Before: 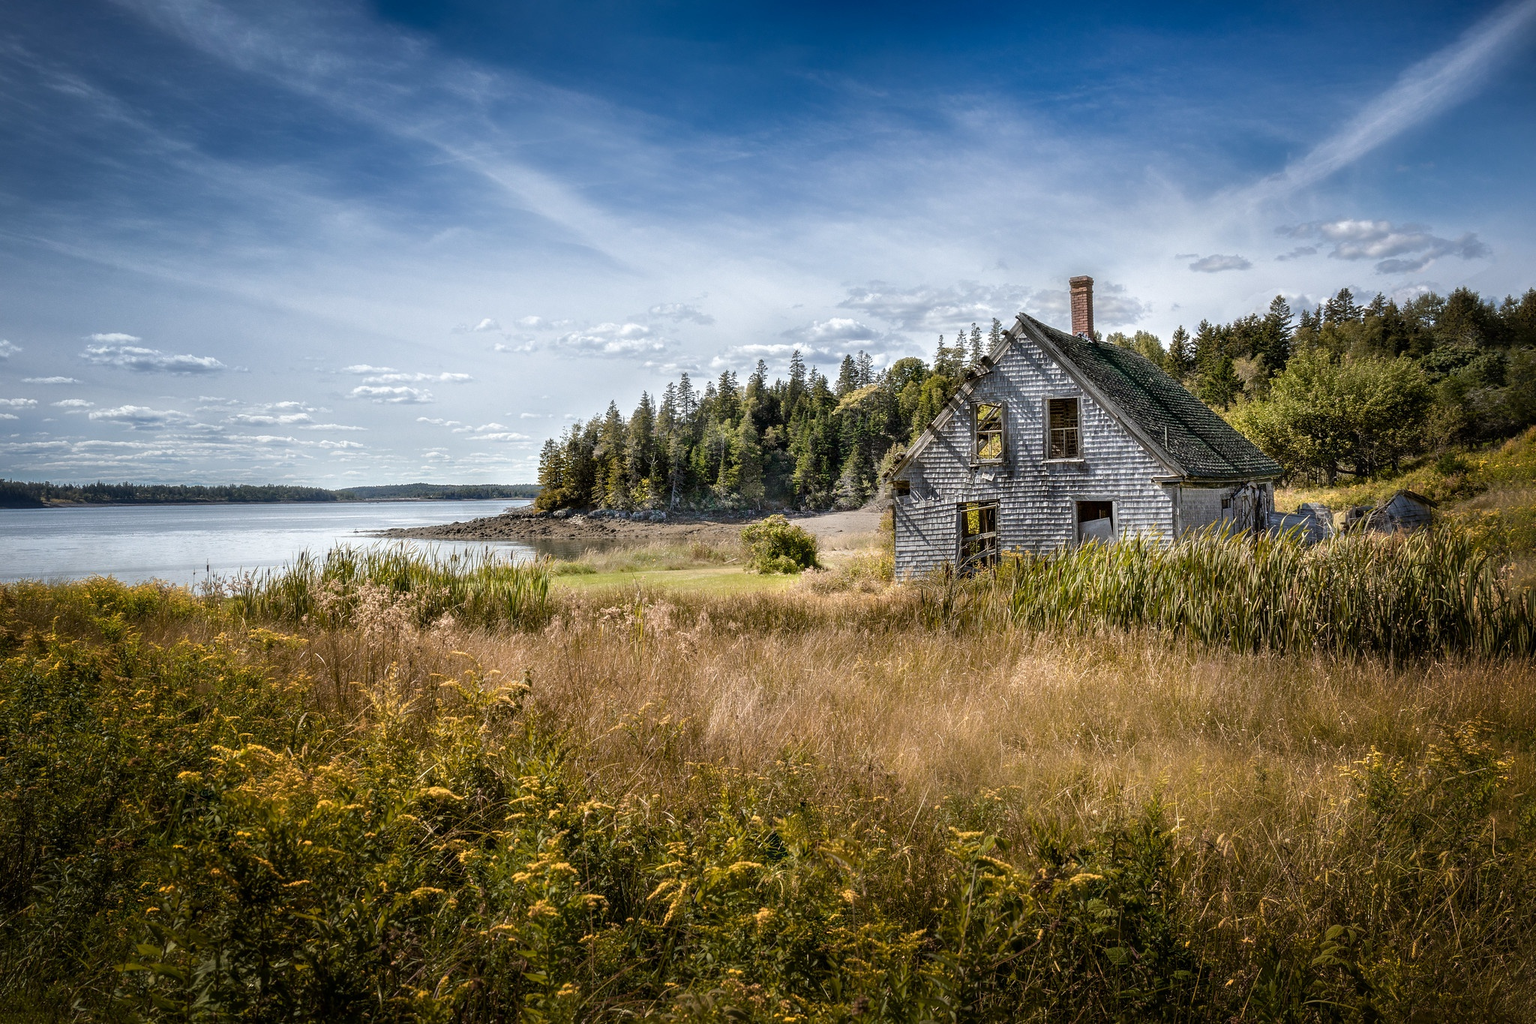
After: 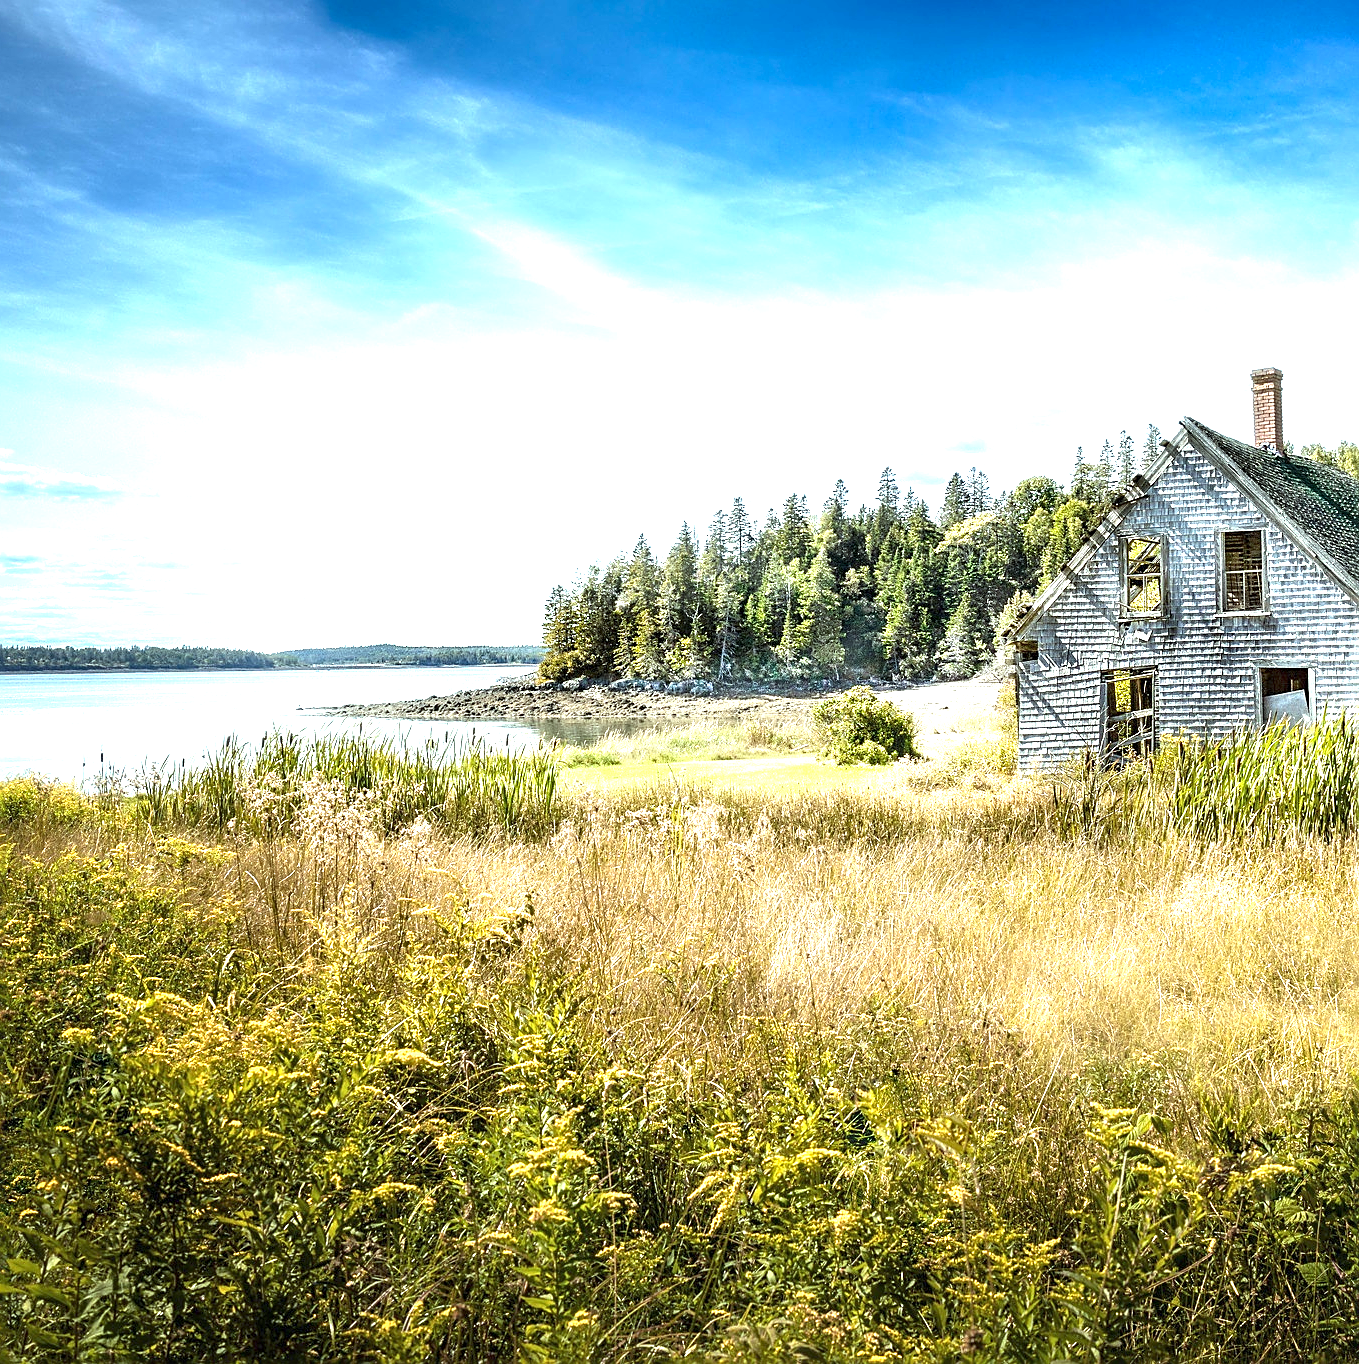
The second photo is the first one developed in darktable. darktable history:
exposure: black level correction 0, exposure 1.739 EV
color calibration: gray › normalize channels true, illuminant Planckian (black body), adaptation linear Bradford (ICC v4), x 0.364, y 0.367, temperature 4414.98 K, gamut compression 0.025
crop and rotate: left 8.564%, right 25.03%
color correction: highlights a* -4.81, highlights b* 5.04, saturation 0.965
sharpen: amount 0.553
